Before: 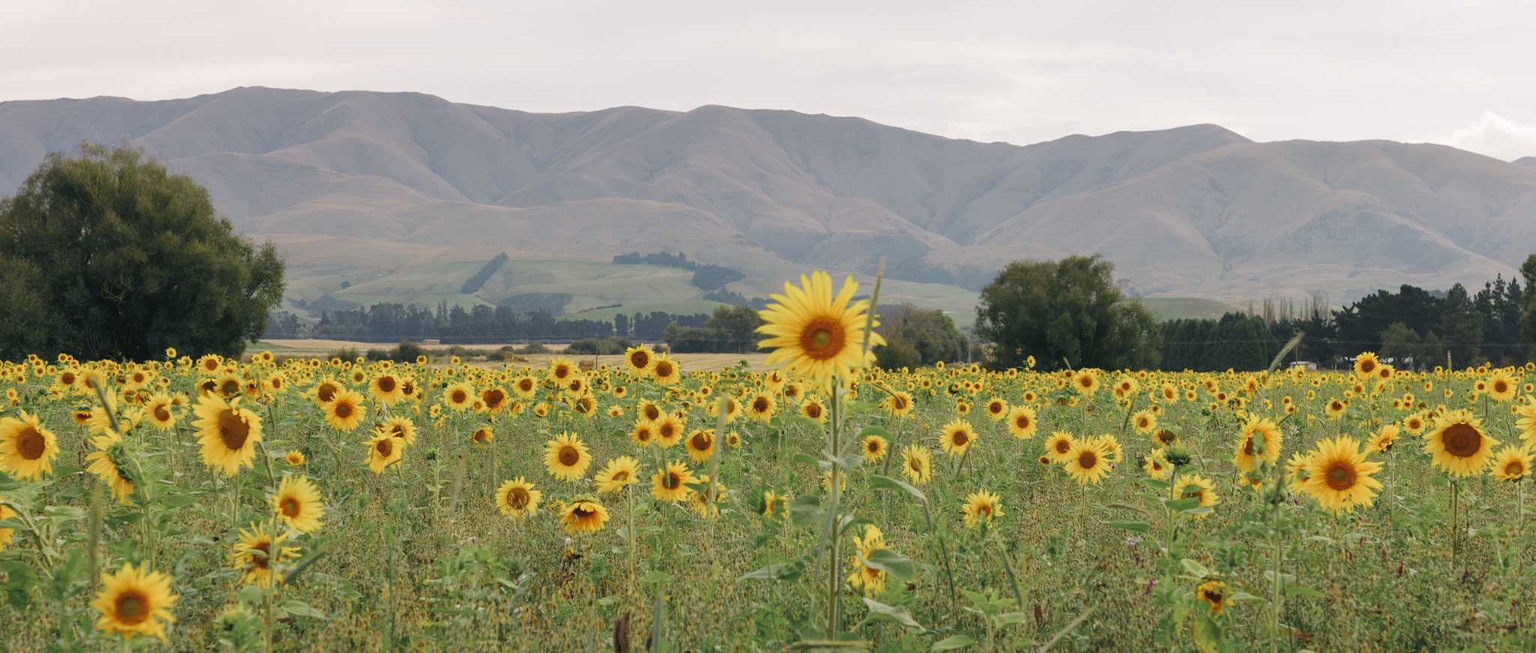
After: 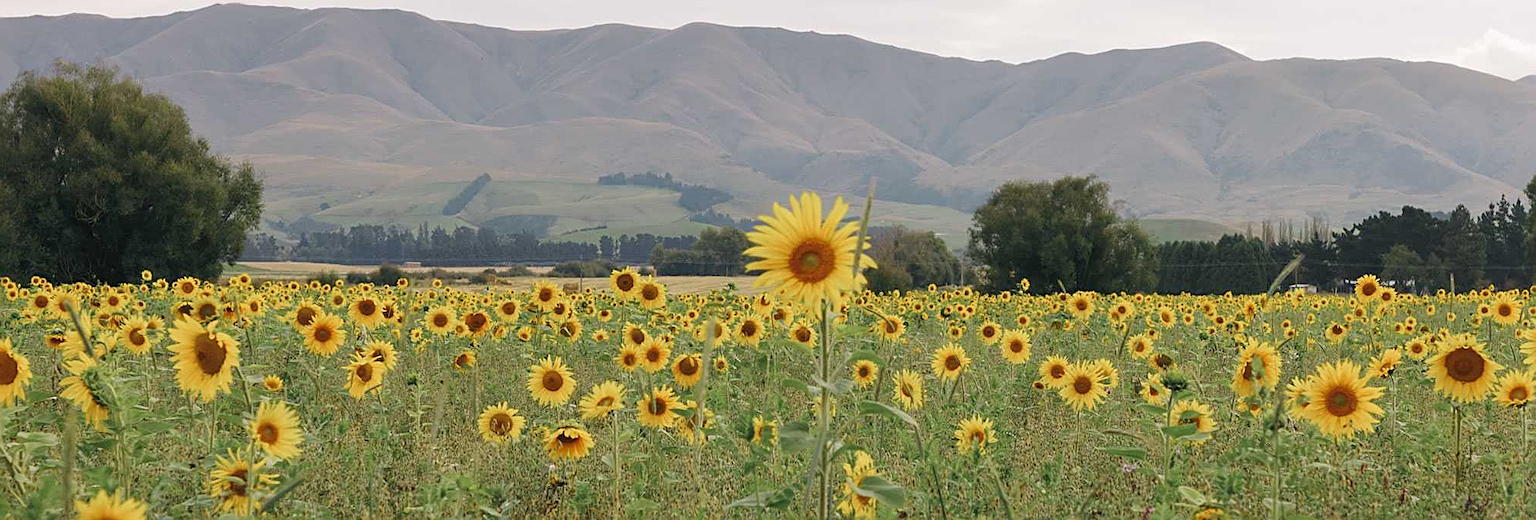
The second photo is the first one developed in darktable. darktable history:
crop and rotate: left 1.814%, top 12.818%, right 0.25%, bottom 9.225%
sharpen: amount 0.6
